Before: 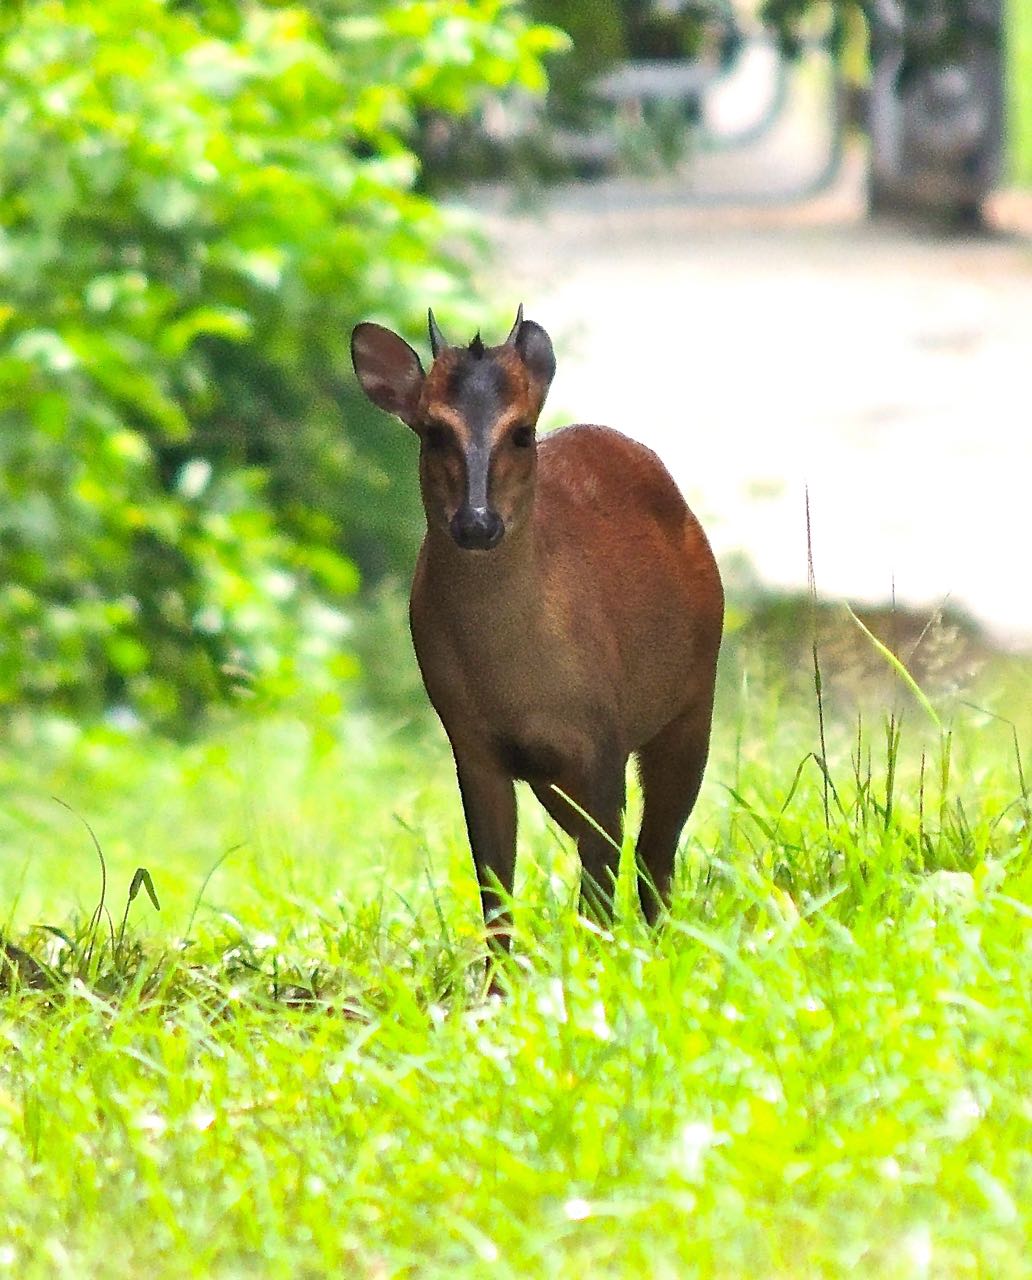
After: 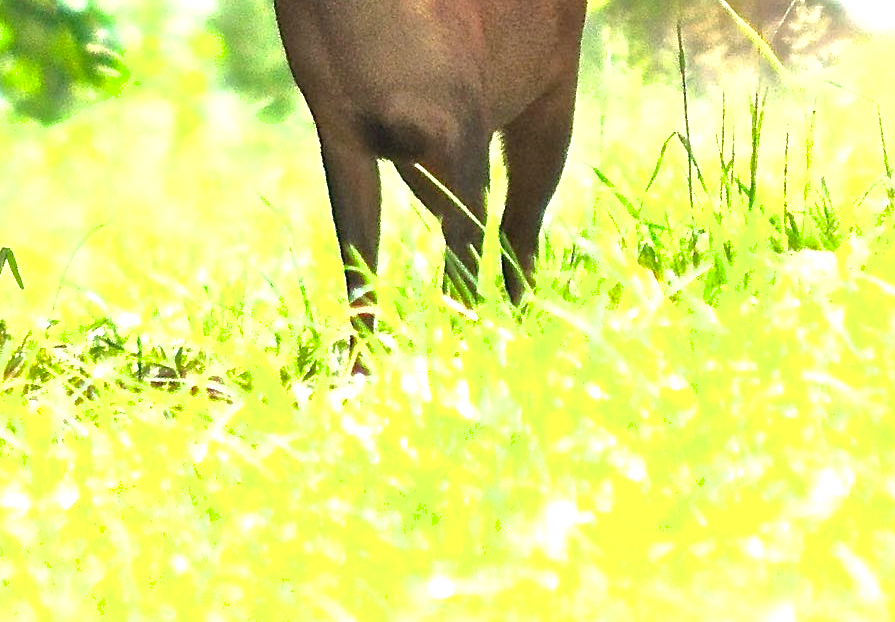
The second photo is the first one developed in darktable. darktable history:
crop and rotate: left 13.274%, top 48.531%, bottom 2.804%
shadows and highlights: shadows 8.21, white point adjustment 0.877, highlights -38.34
exposure: black level correction 0, exposure 1 EV, compensate highlight preservation false
